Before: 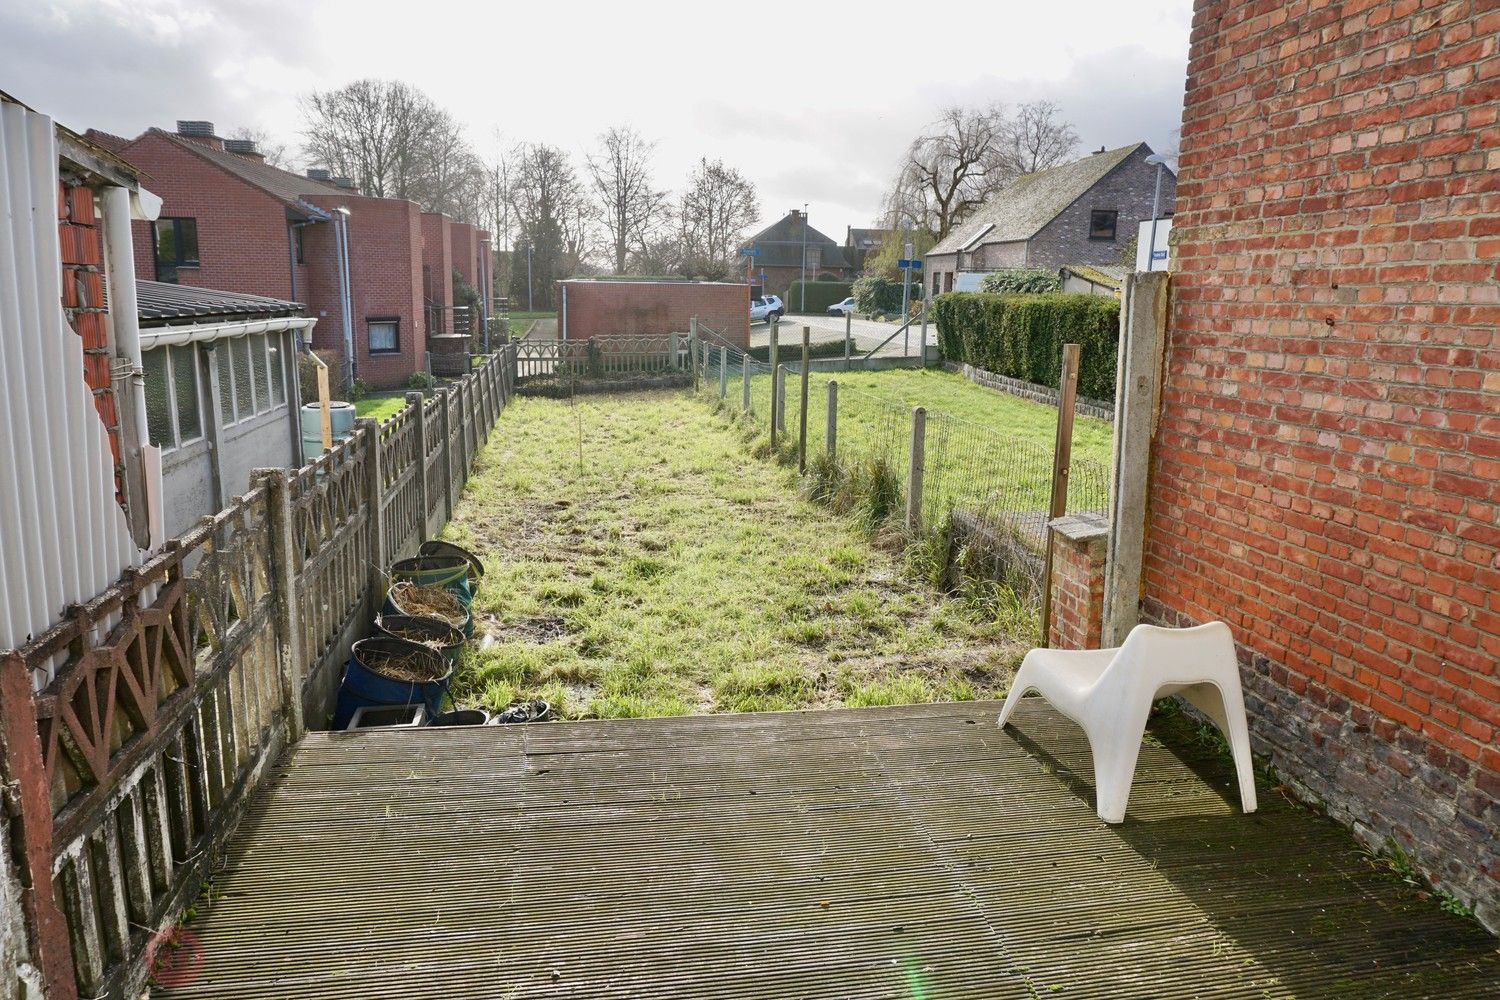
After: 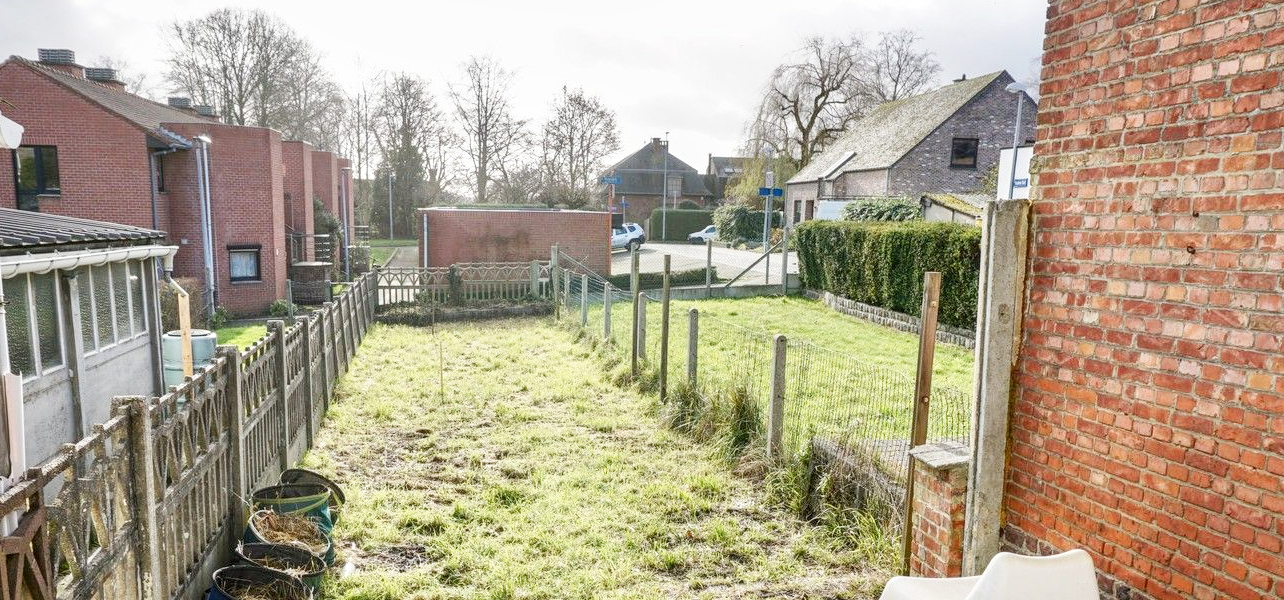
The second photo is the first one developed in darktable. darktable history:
crop and rotate: left 9.284%, top 7.252%, right 5.057%, bottom 32.723%
local contrast: detail 130%
base curve: curves: ch0 [(0, 0) (0.204, 0.334) (0.55, 0.733) (1, 1)], preserve colors none
